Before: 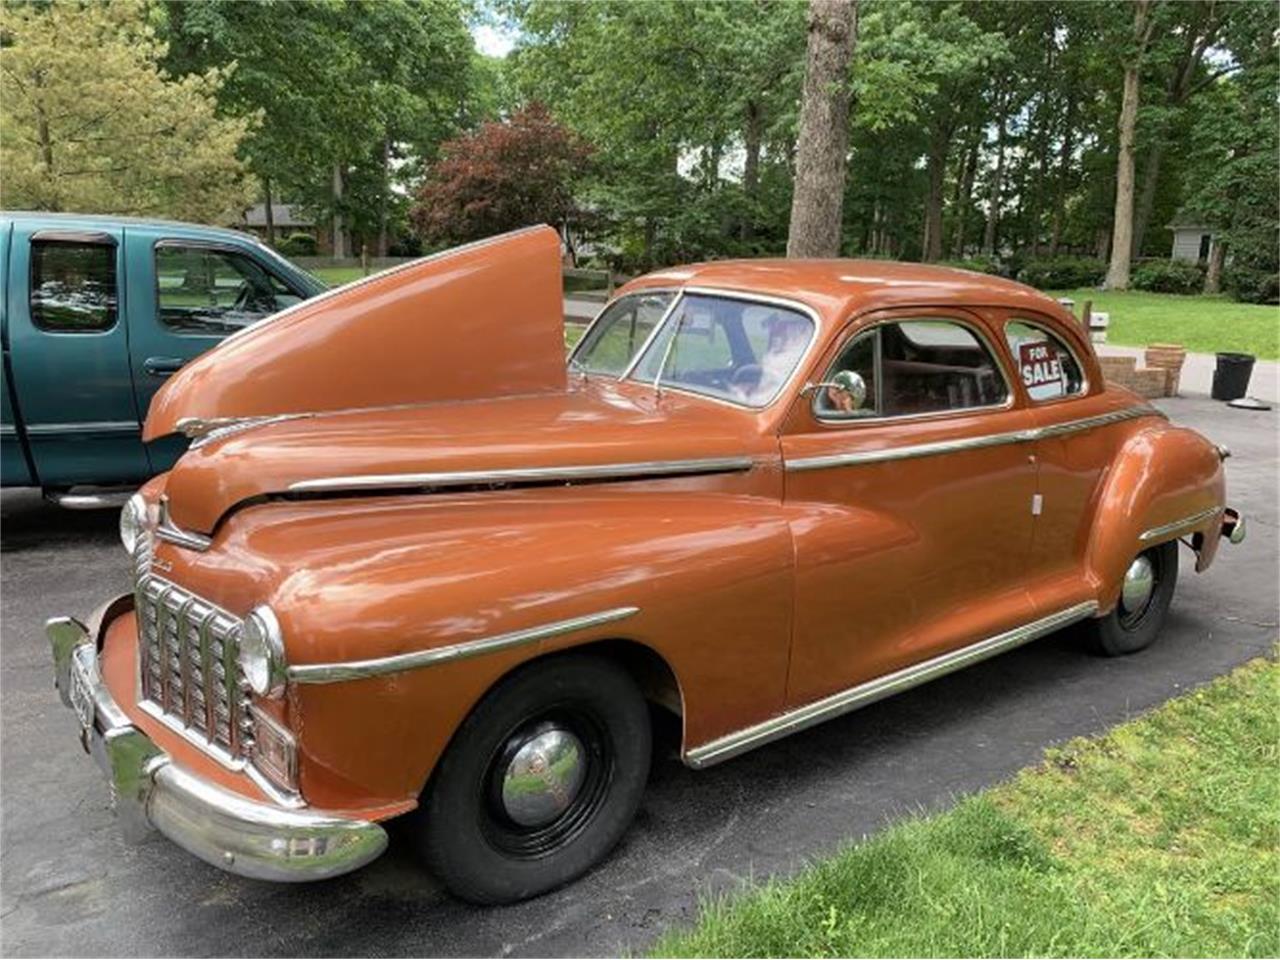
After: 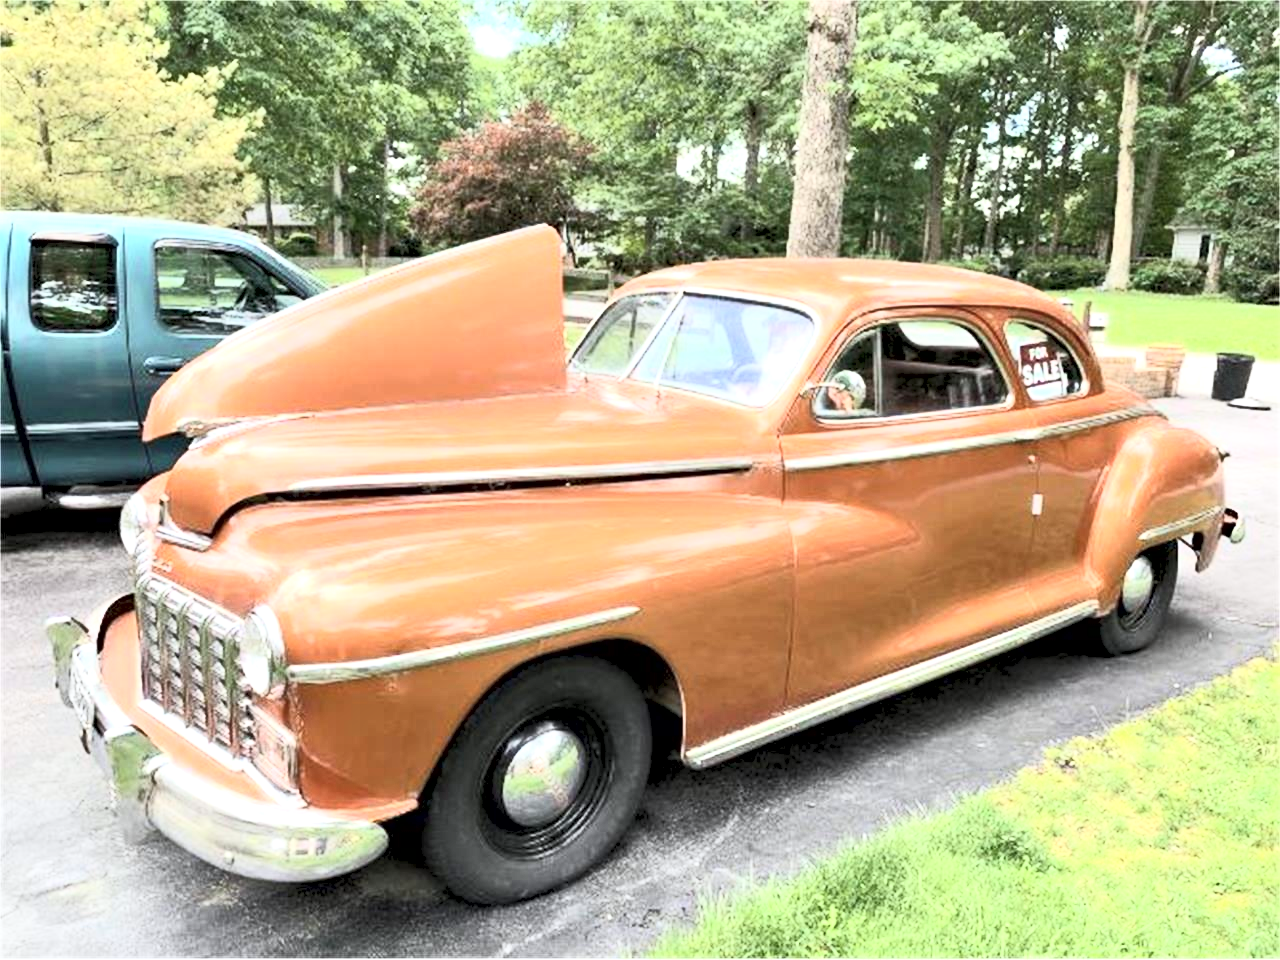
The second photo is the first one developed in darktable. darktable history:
contrast equalizer: y [[0.536, 0.565, 0.581, 0.516, 0.52, 0.491], [0.5 ×6], [0.5 ×6], [0 ×6], [0 ×6]]
white balance: red 0.988, blue 1.017
exposure: black level correction 0, exposure 0.7 EV, compensate exposure bias true, compensate highlight preservation false
contrast brightness saturation: contrast 0.39, brightness 0.53
